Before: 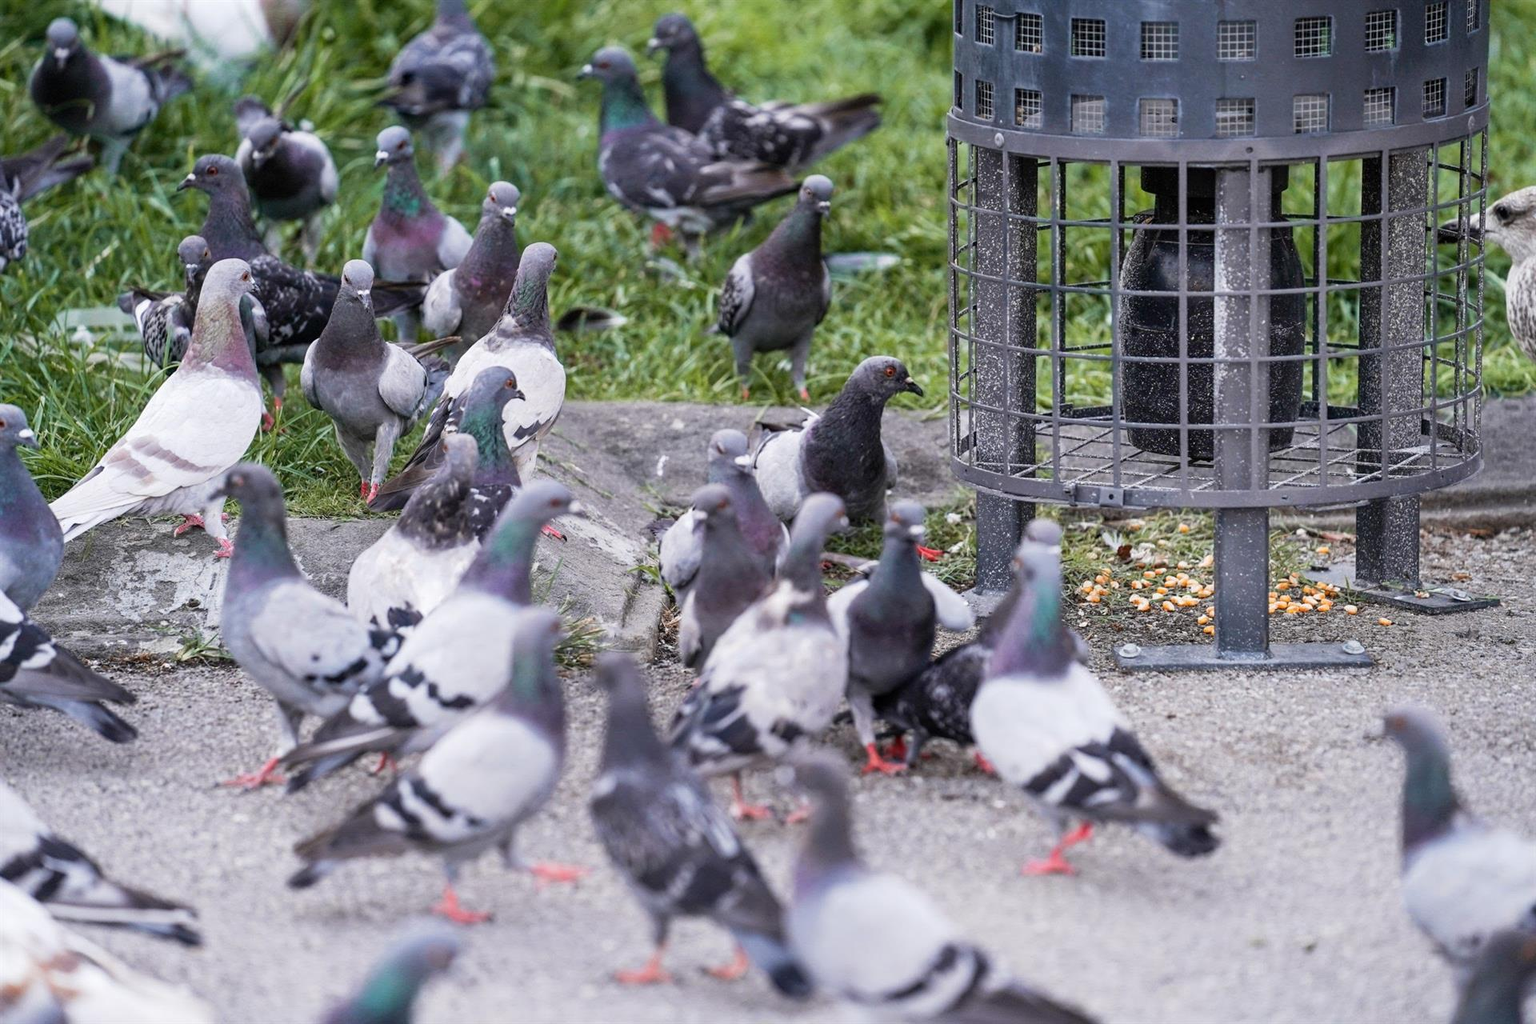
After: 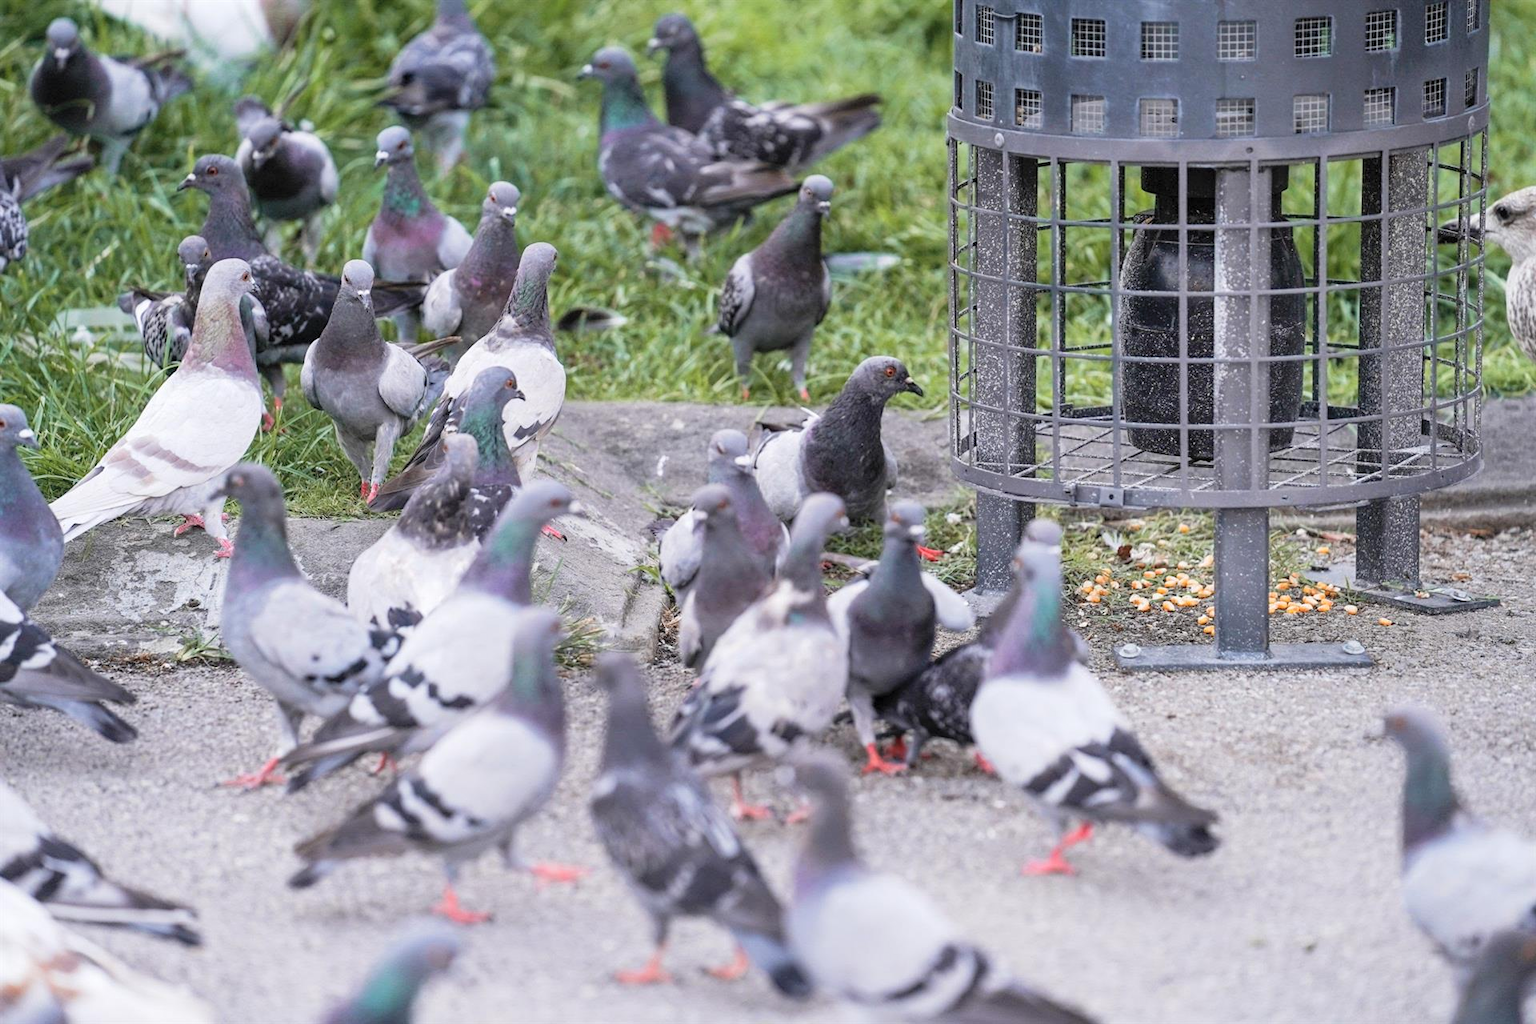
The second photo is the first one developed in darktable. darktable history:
tone equalizer: edges refinement/feathering 500, mask exposure compensation -1.57 EV, preserve details no
contrast brightness saturation: brightness 0.144
